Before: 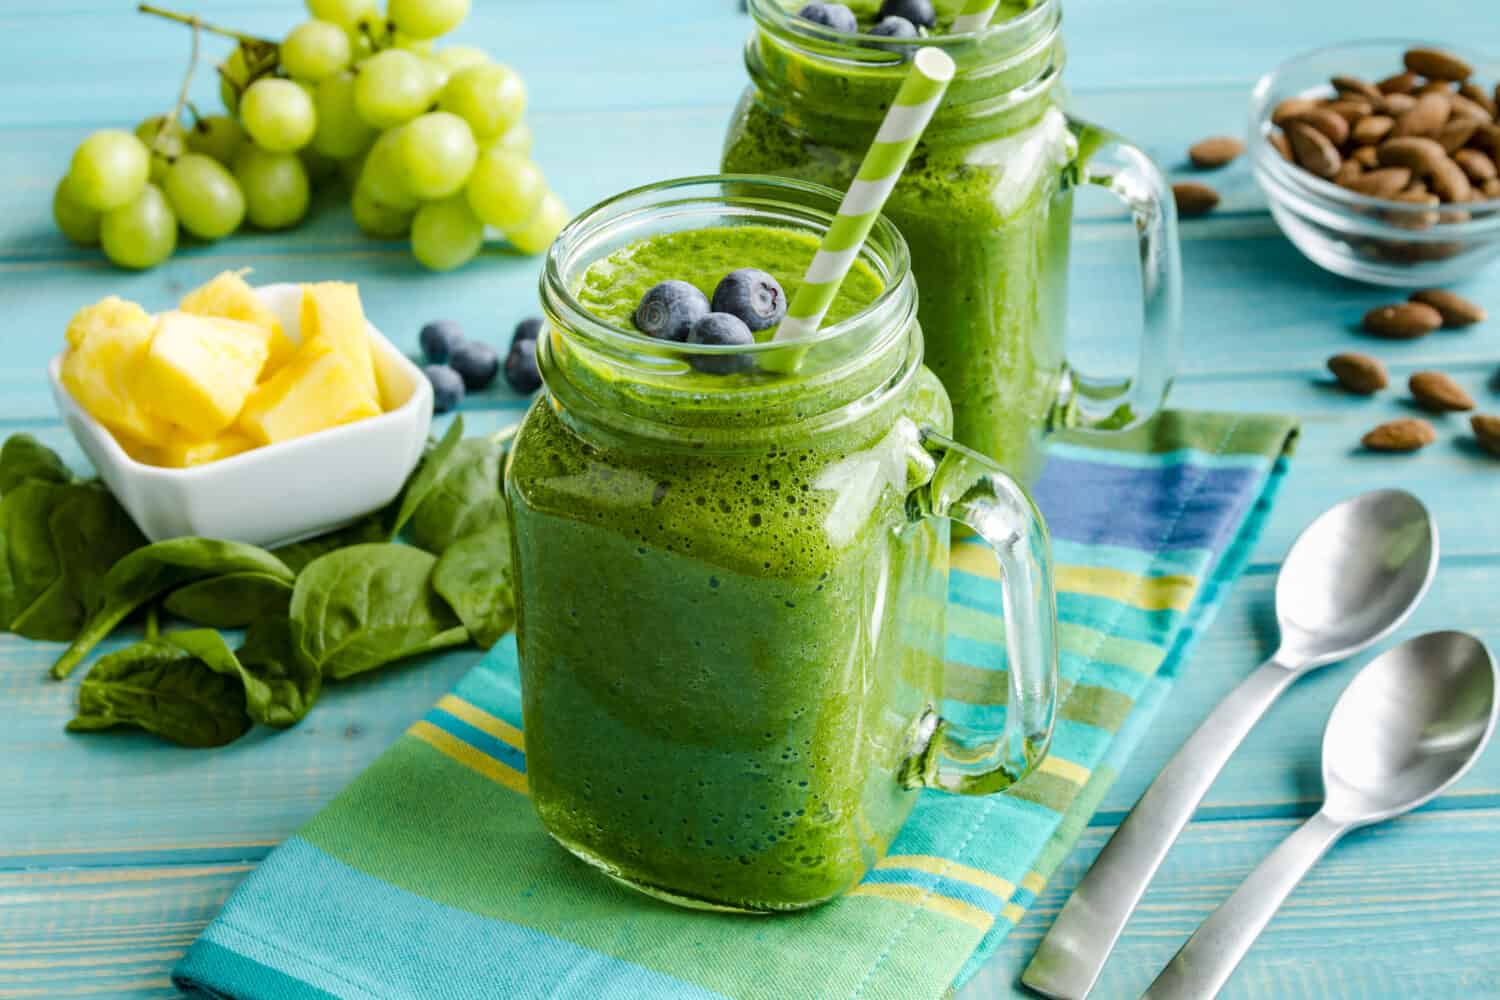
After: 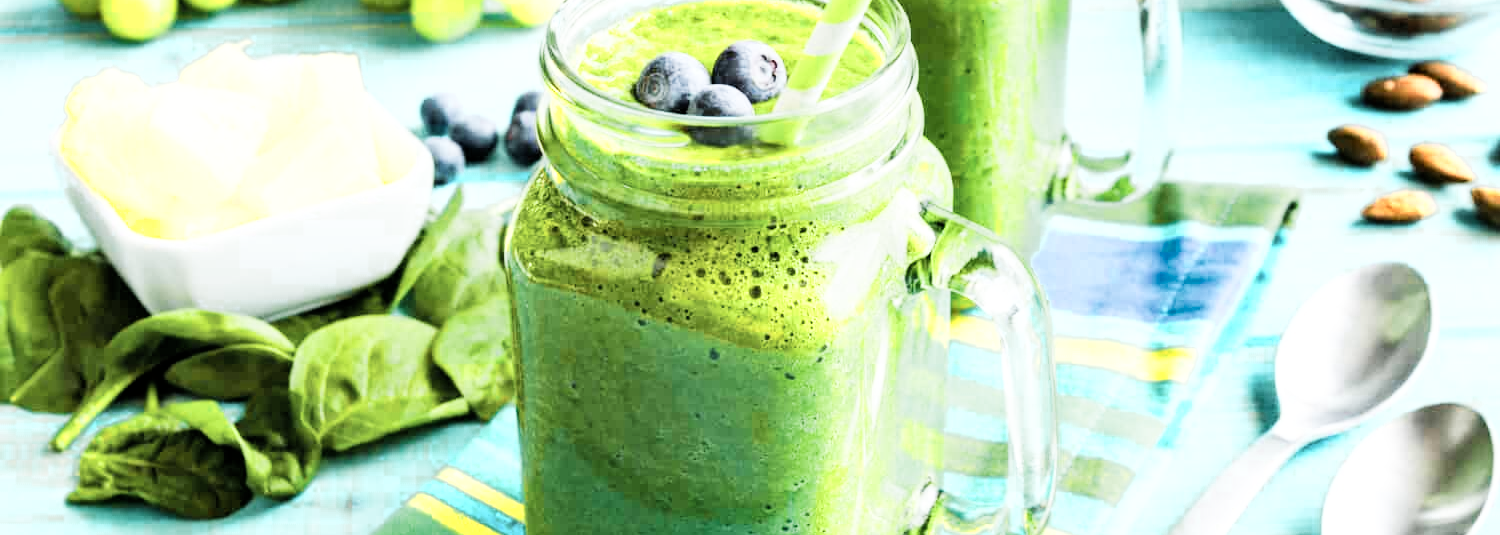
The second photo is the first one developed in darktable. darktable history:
filmic rgb: black relative exposure -5.1 EV, white relative exposure 4 EV, threshold 2.97 EV, hardness 2.88, contrast 1.298, highlights saturation mix -31.38%, enable highlight reconstruction true
crop and rotate: top 22.808%, bottom 23.662%
color zones: curves: ch0 [(0.018, 0.548) (0.197, 0.654) (0.425, 0.447) (0.605, 0.658) (0.732, 0.579)]; ch1 [(0.105, 0.531) (0.224, 0.531) (0.386, 0.39) (0.618, 0.456) (0.732, 0.456) (0.956, 0.421)]; ch2 [(0.039, 0.583) (0.215, 0.465) (0.399, 0.544) (0.465, 0.548) (0.614, 0.447) (0.724, 0.43) (0.882, 0.623) (0.956, 0.632)]
shadows and highlights: shadows 37.24, highlights -26.59, soften with gaussian
exposure: black level correction 0, exposure 1.583 EV, compensate exposure bias true, compensate highlight preservation false
